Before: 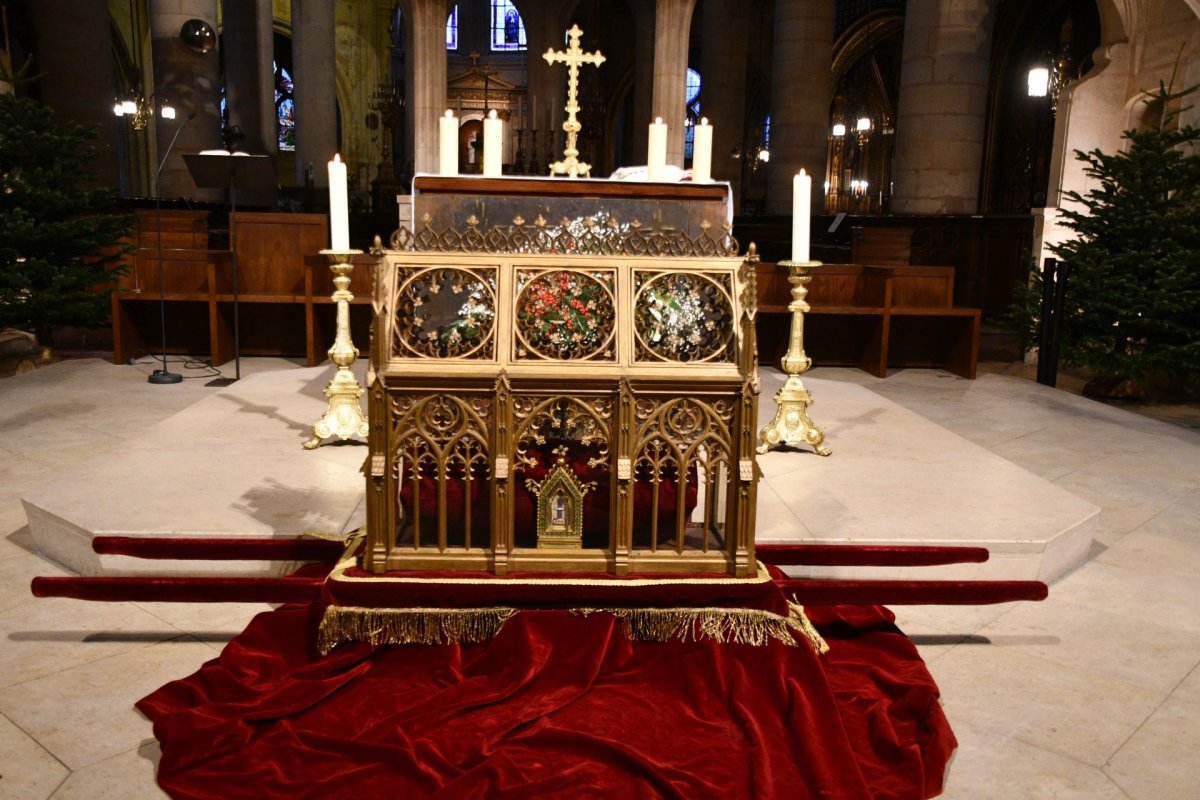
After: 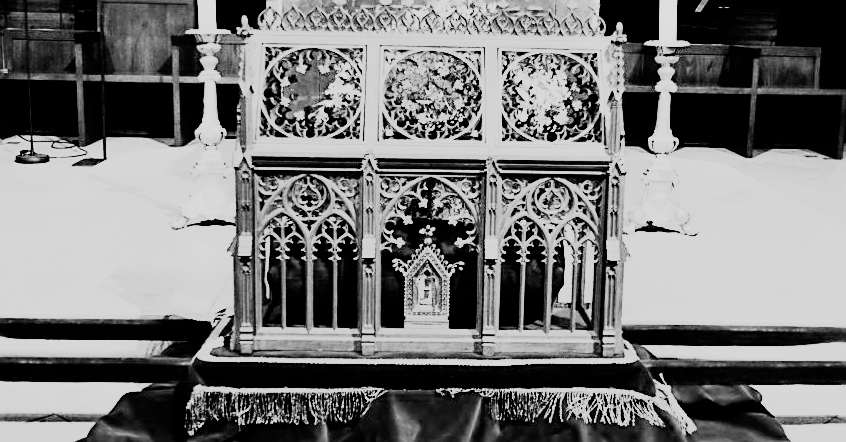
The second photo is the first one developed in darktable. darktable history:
rgb curve: curves: ch0 [(0, 0) (0.21, 0.15) (0.24, 0.21) (0.5, 0.75) (0.75, 0.96) (0.89, 0.99) (1, 1)]; ch1 [(0, 0.02) (0.21, 0.13) (0.25, 0.2) (0.5, 0.67) (0.75, 0.9) (0.89, 0.97) (1, 1)]; ch2 [(0, 0.02) (0.21, 0.13) (0.25, 0.2) (0.5, 0.67) (0.75, 0.9) (0.89, 0.97) (1, 1)], compensate middle gray true
monochrome: a 14.95, b -89.96
white balance: red 1.045, blue 0.932
sharpen: on, module defaults
crop: left 11.123%, top 27.61%, right 18.3%, bottom 17.034%
exposure: black level correction -0.005, exposure 1 EV, compensate highlight preservation false
filmic rgb: black relative exposure -5 EV, hardness 2.88, contrast 1.5
